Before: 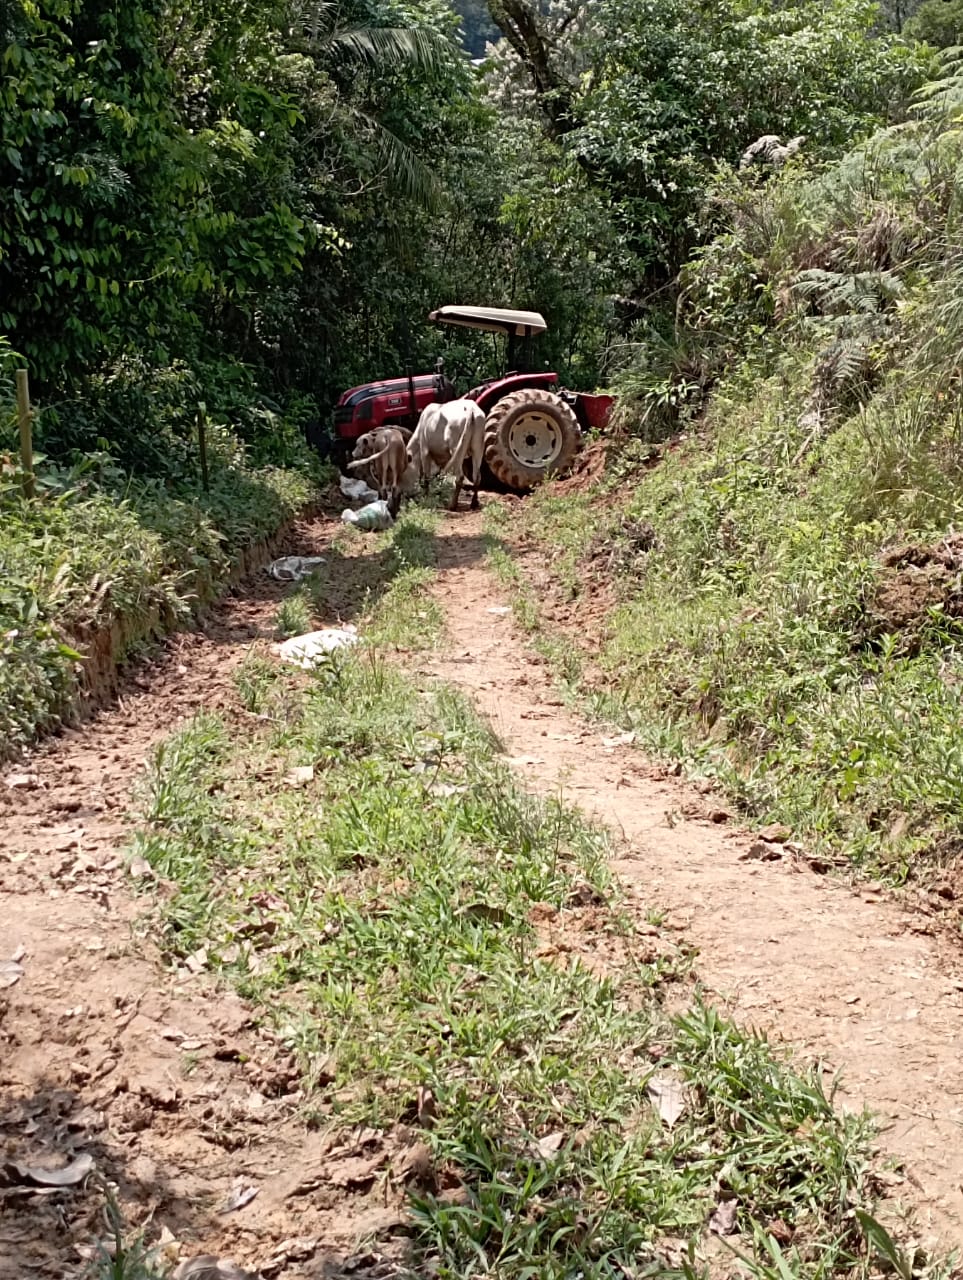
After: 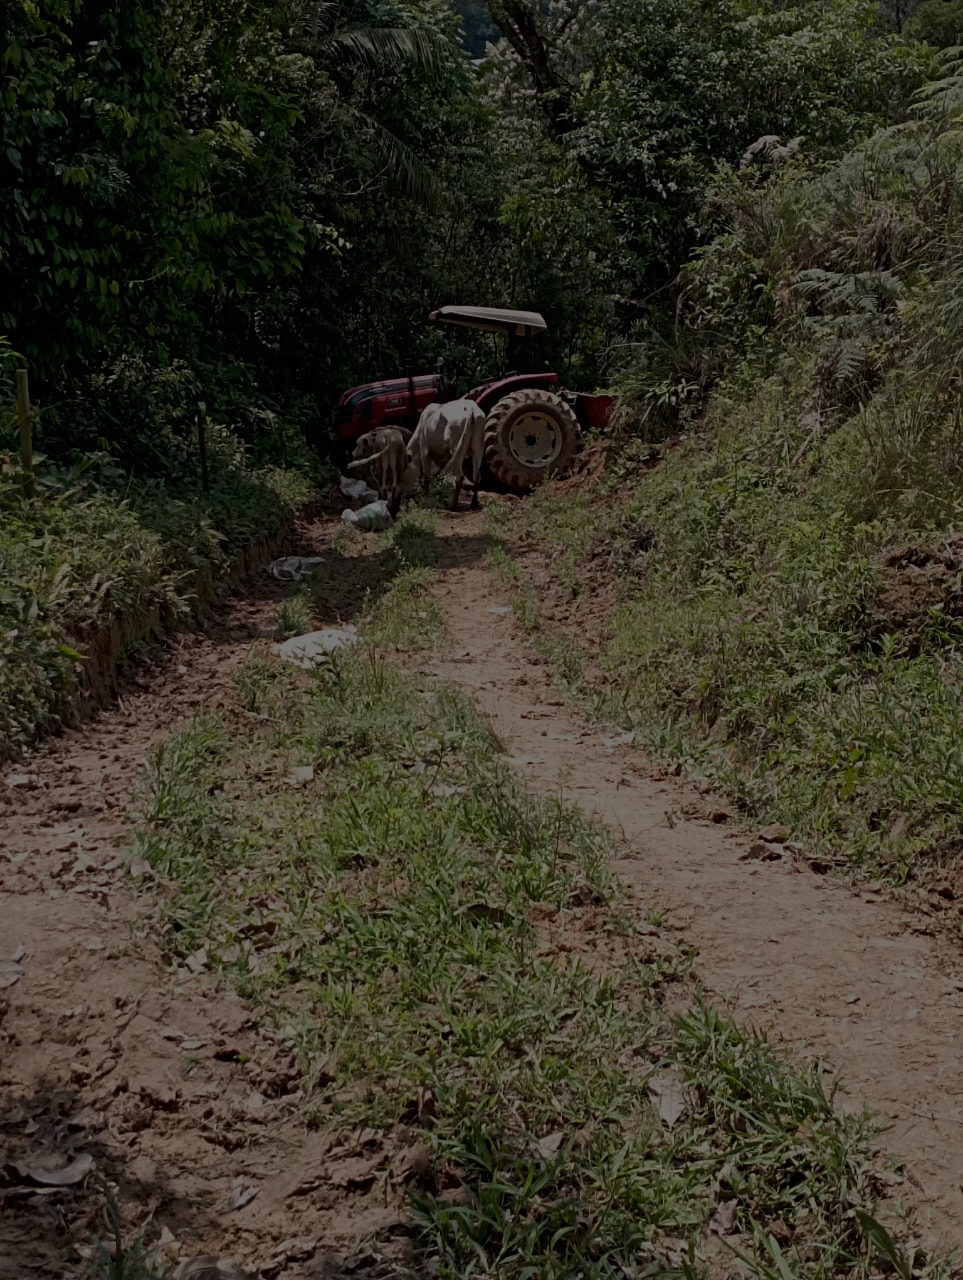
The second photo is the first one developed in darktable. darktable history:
exposure: exposure -2.434 EV, compensate highlight preservation false
base curve: preserve colors none
tone equalizer: on, module defaults
